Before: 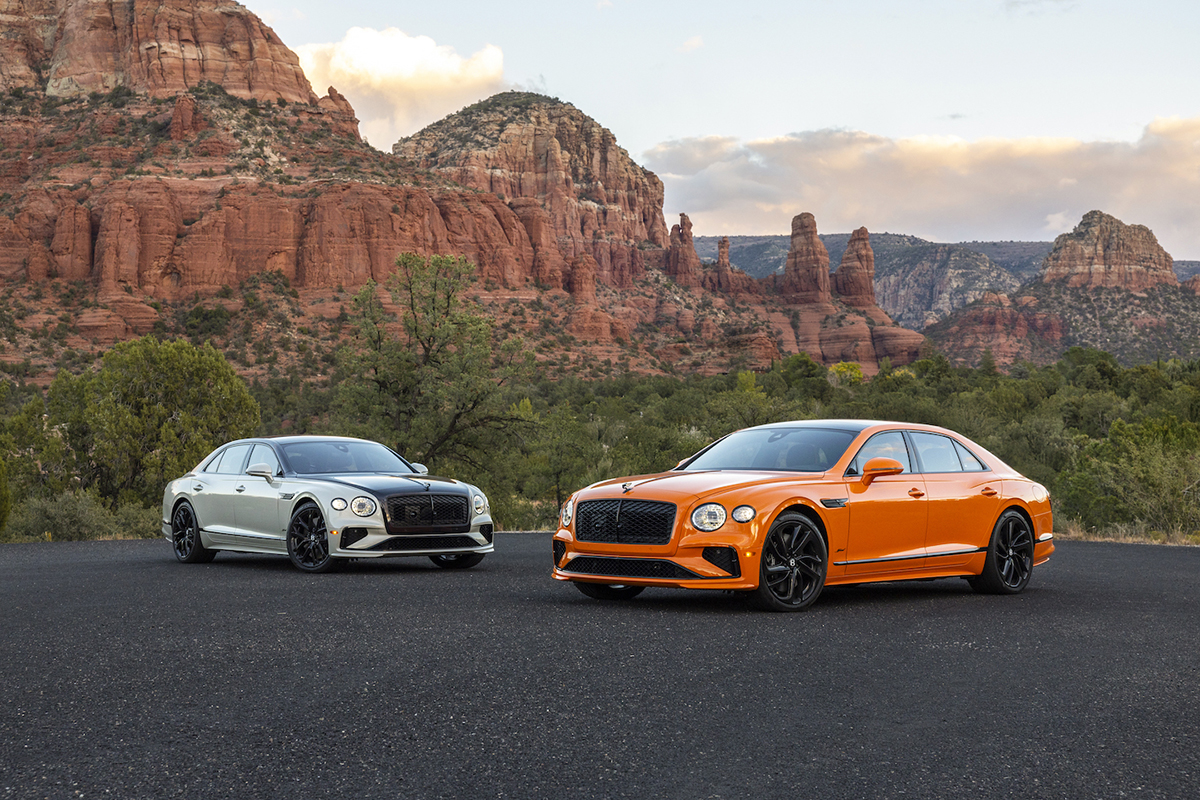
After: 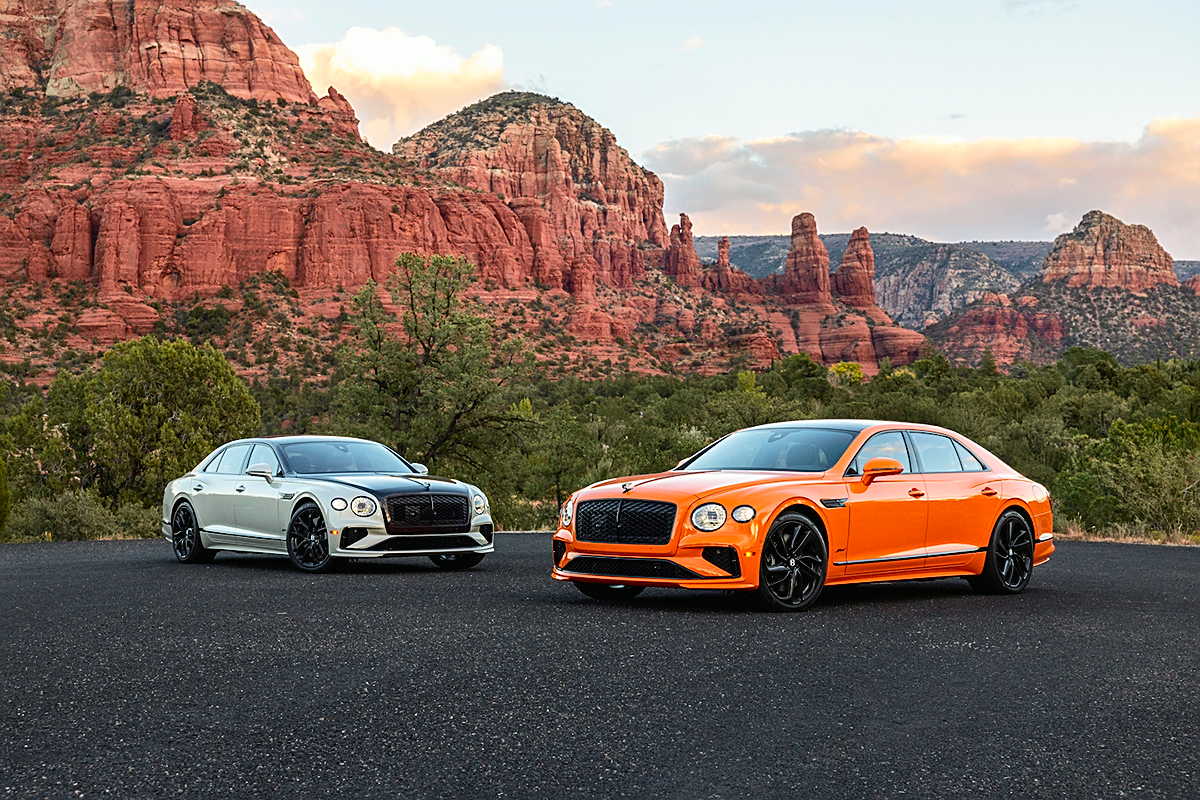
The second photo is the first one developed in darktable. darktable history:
tone curve: curves: ch0 [(0, 0.01) (0.037, 0.032) (0.131, 0.108) (0.275, 0.256) (0.483, 0.512) (0.61, 0.665) (0.696, 0.742) (0.792, 0.819) (0.911, 0.925) (0.997, 0.995)]; ch1 [(0, 0) (0.308, 0.29) (0.425, 0.411) (0.492, 0.488) (0.505, 0.503) (0.527, 0.531) (0.568, 0.594) (0.683, 0.702) (0.746, 0.77) (1, 1)]; ch2 [(0, 0) (0.246, 0.233) (0.36, 0.352) (0.415, 0.415) (0.485, 0.487) (0.502, 0.504) (0.525, 0.523) (0.539, 0.553) (0.587, 0.594) (0.636, 0.652) (0.711, 0.729) (0.845, 0.855) (0.998, 0.977)], color space Lab, independent channels, preserve colors none
sharpen: on, module defaults
